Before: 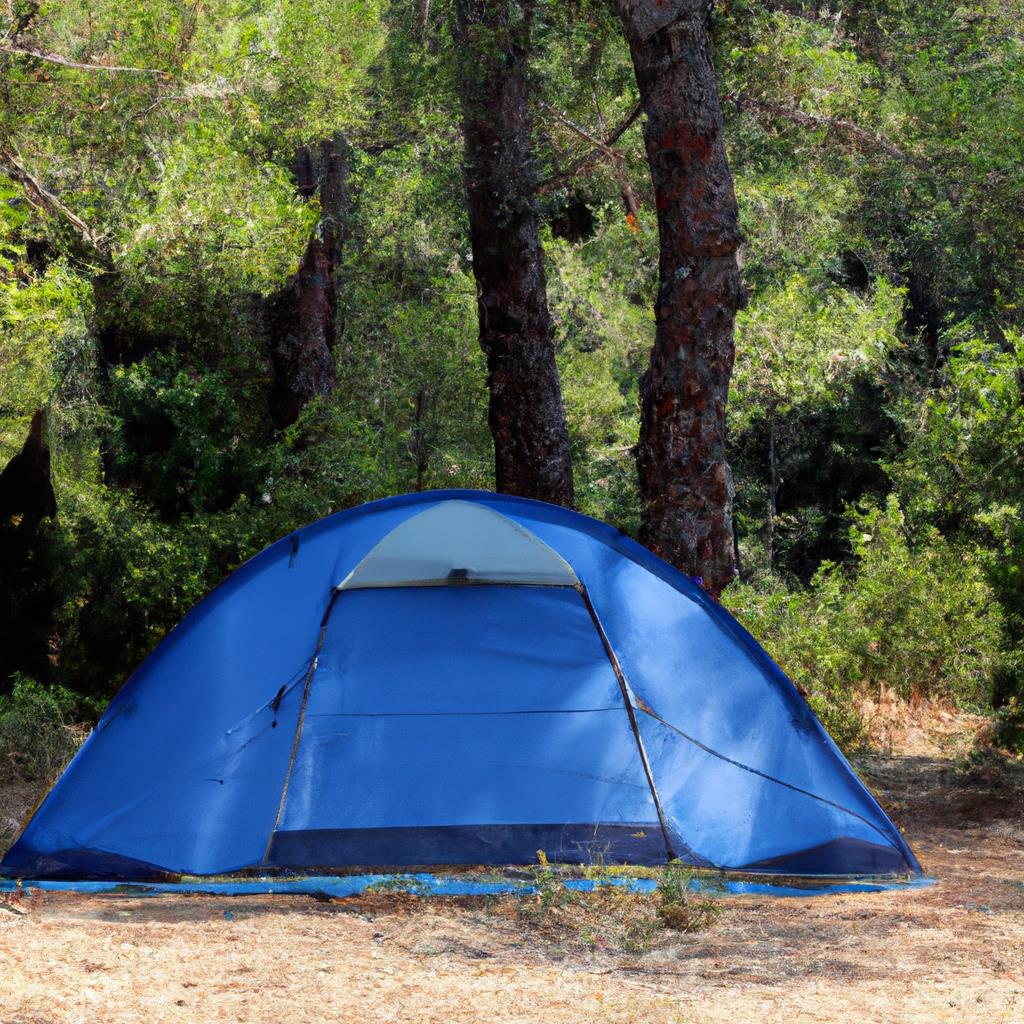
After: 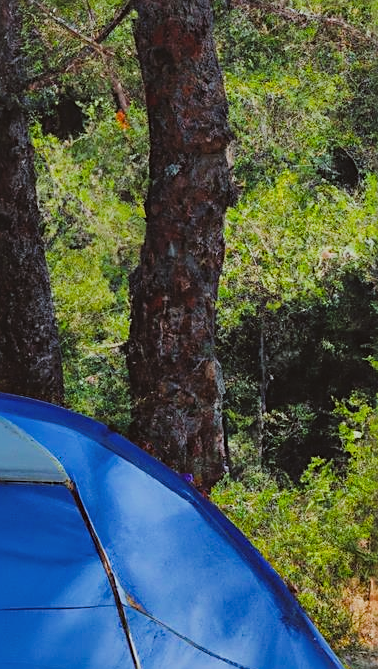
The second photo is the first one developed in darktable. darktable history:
local contrast: highlights 105%, shadows 102%, detail 119%, midtone range 0.2
exposure: black level correction -0.016, compensate exposure bias true, compensate highlight preservation false
haze removal: compatibility mode true, adaptive false
color balance rgb: linear chroma grading › shadows -7.909%, linear chroma grading › global chroma 9.868%, perceptual saturation grading › global saturation 24.948%, contrast -9.795%
filmic rgb: black relative exposure -7.29 EV, white relative exposure 5.1 EV, hardness 3.2
crop and rotate: left 49.809%, top 10.112%, right 13.249%, bottom 24.51%
sharpen: on, module defaults
color correction: highlights a* -2.97, highlights b* -2.87, shadows a* 2.19, shadows b* 2.74
